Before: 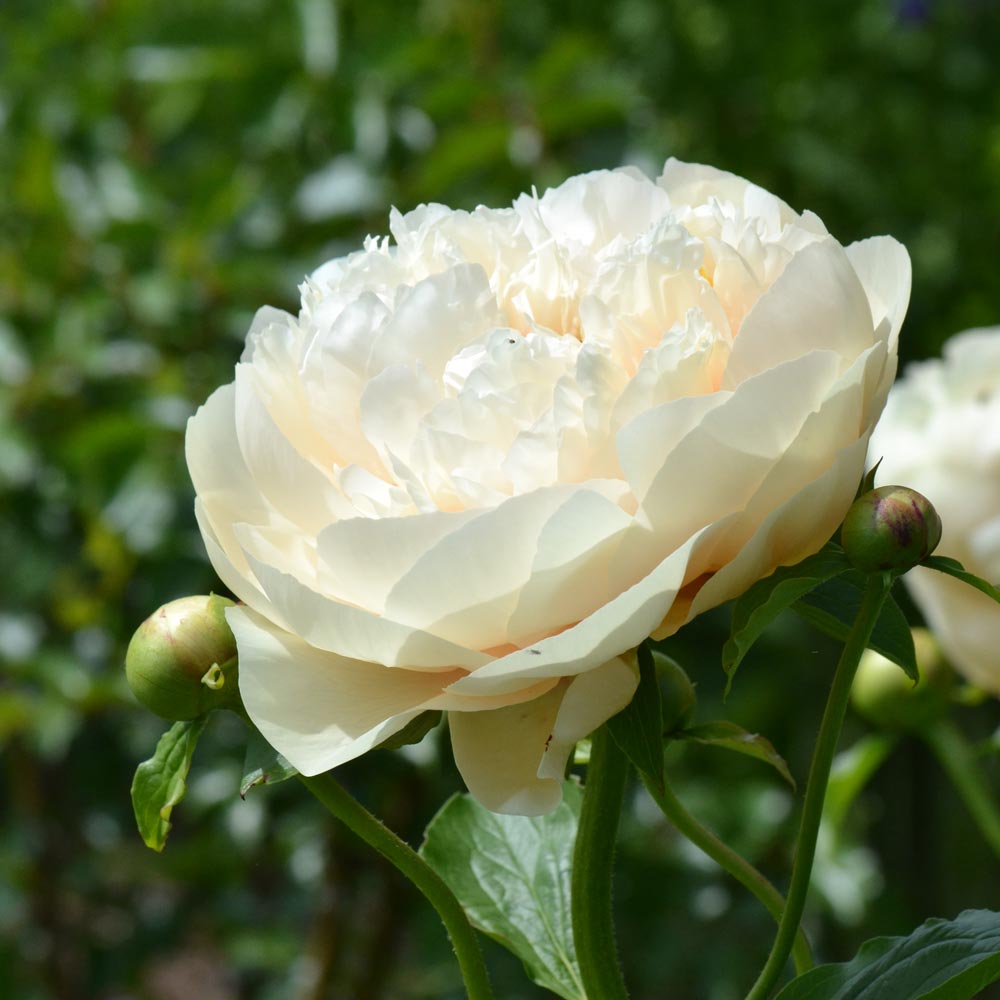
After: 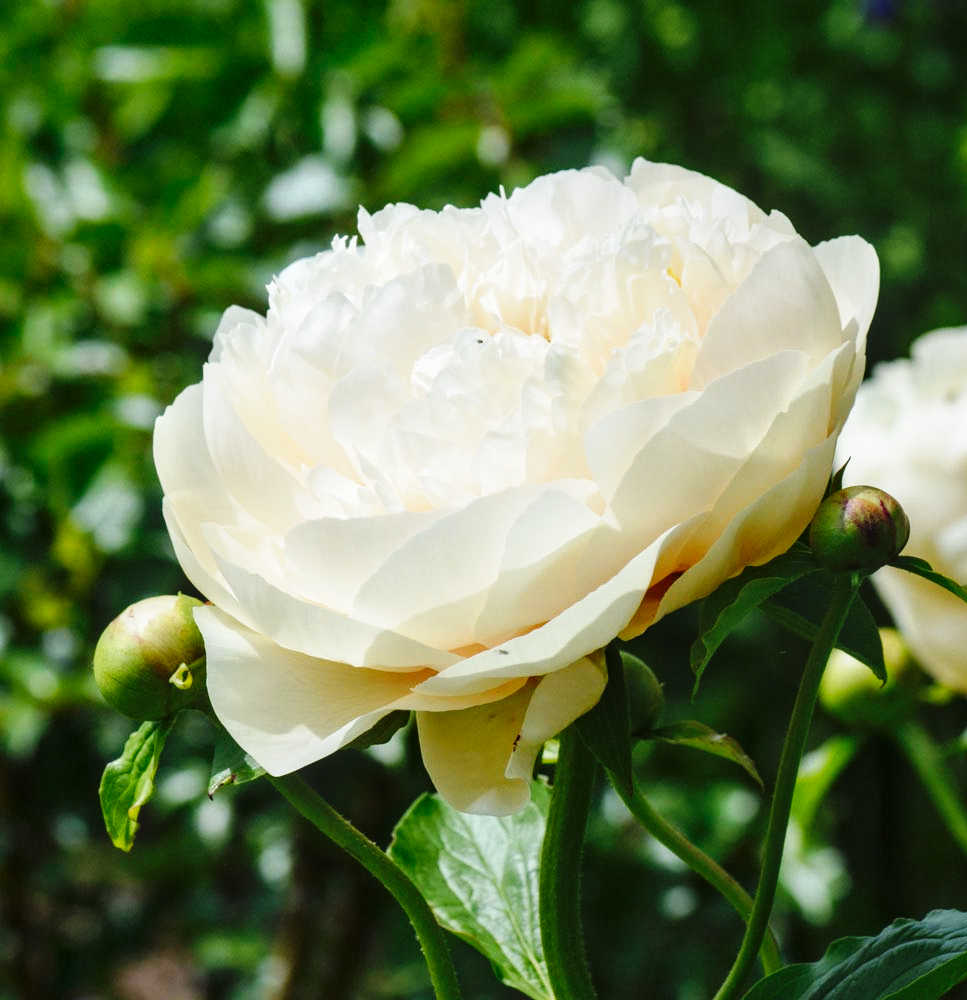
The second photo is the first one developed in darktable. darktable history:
base curve: curves: ch0 [(0, 0) (0.036, 0.025) (0.121, 0.166) (0.206, 0.329) (0.605, 0.79) (1, 1)], preserve colors none
local contrast: on, module defaults
crop and rotate: left 3.238%
